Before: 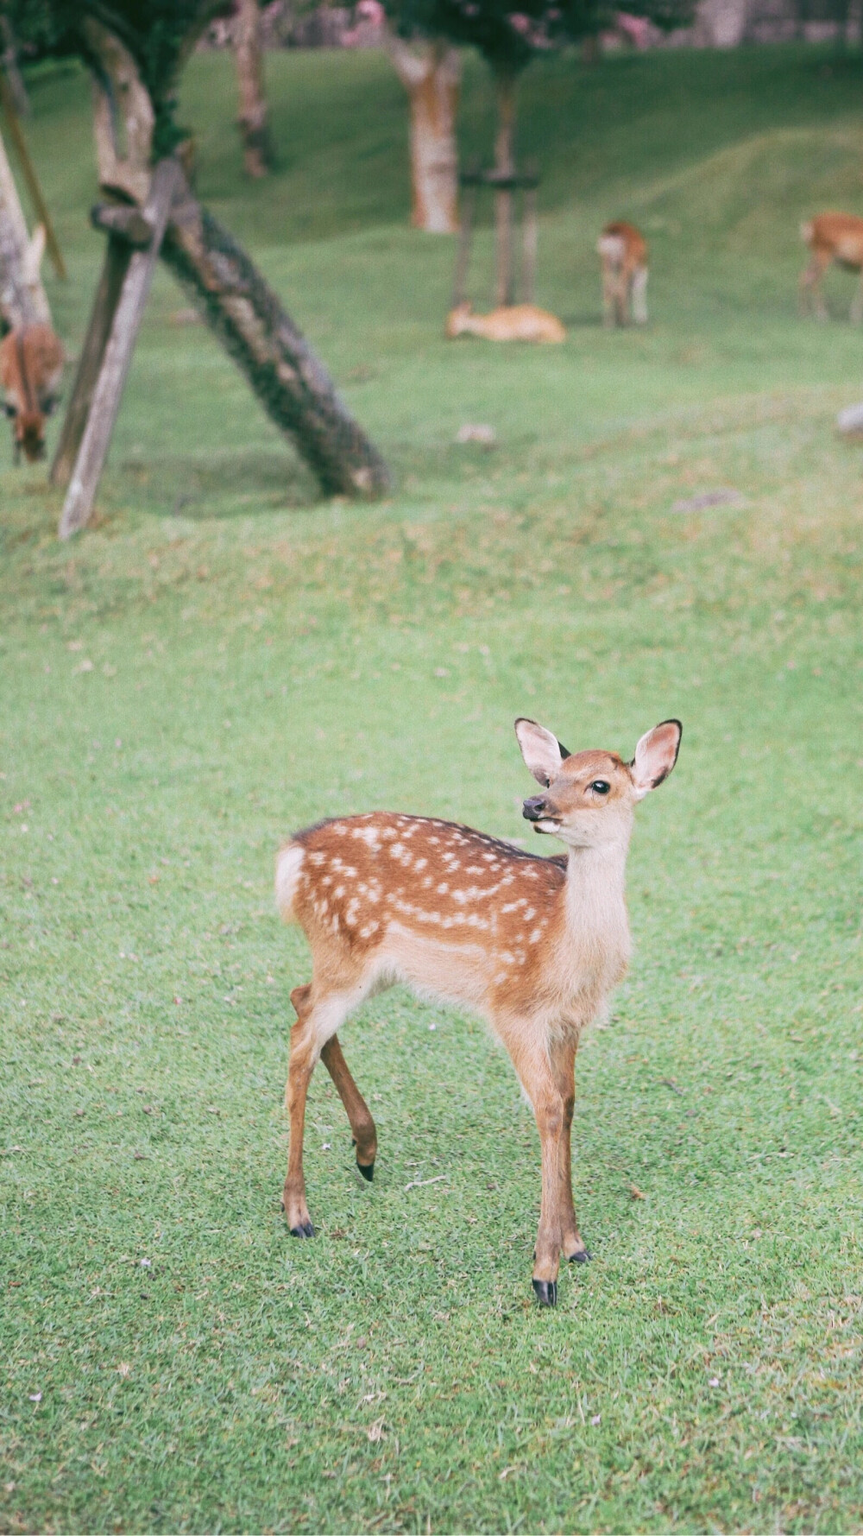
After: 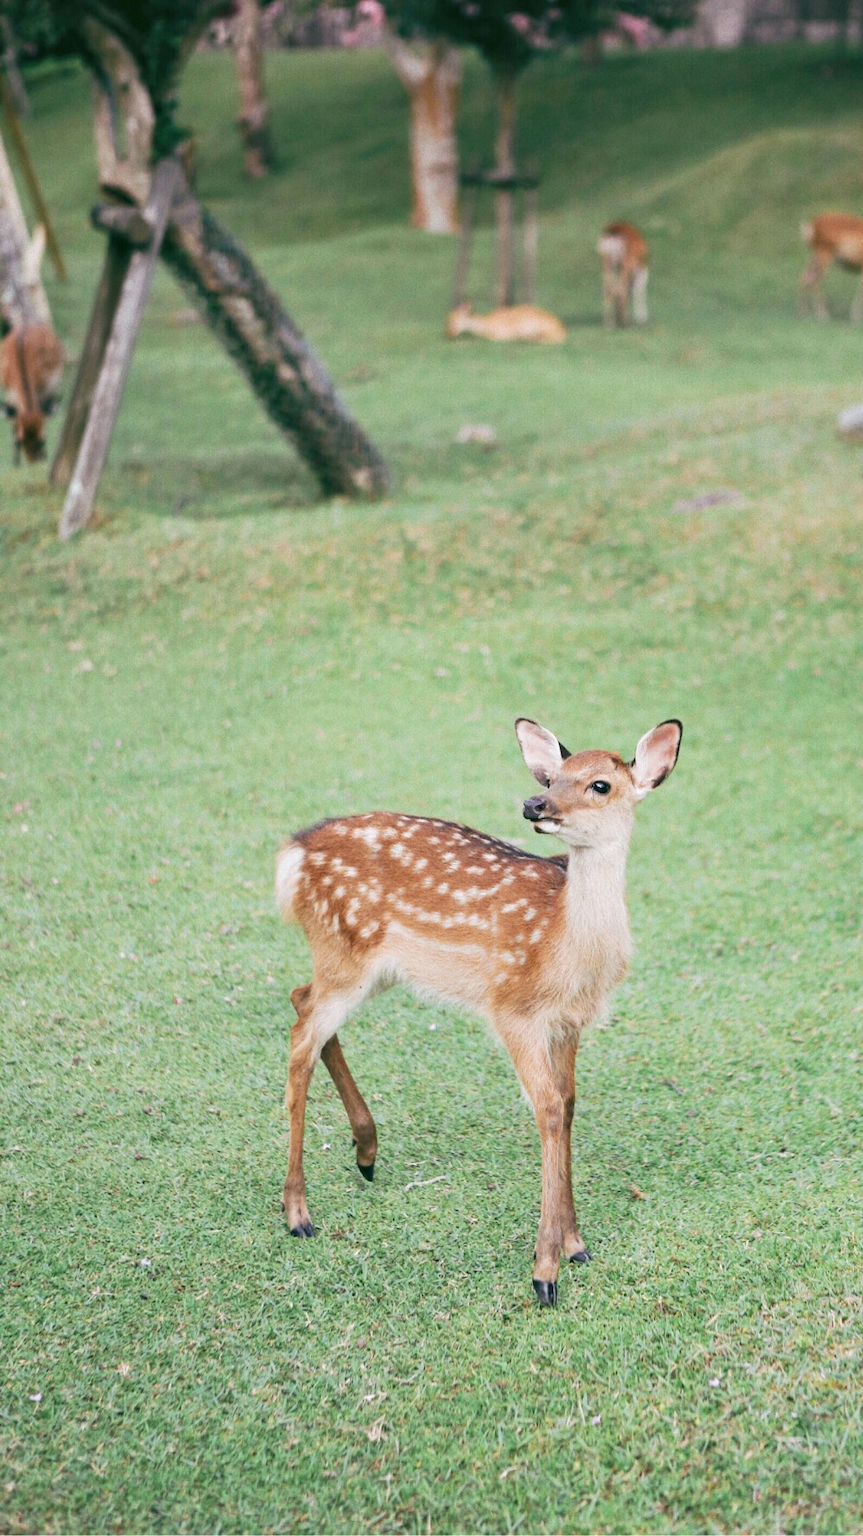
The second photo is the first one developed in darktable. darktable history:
contrast equalizer: octaves 7, y [[0.6 ×6], [0.55 ×6], [0 ×6], [0 ×6], [0 ×6]], mix 0.3
color correction: highlights a* -2.68, highlights b* 2.57
